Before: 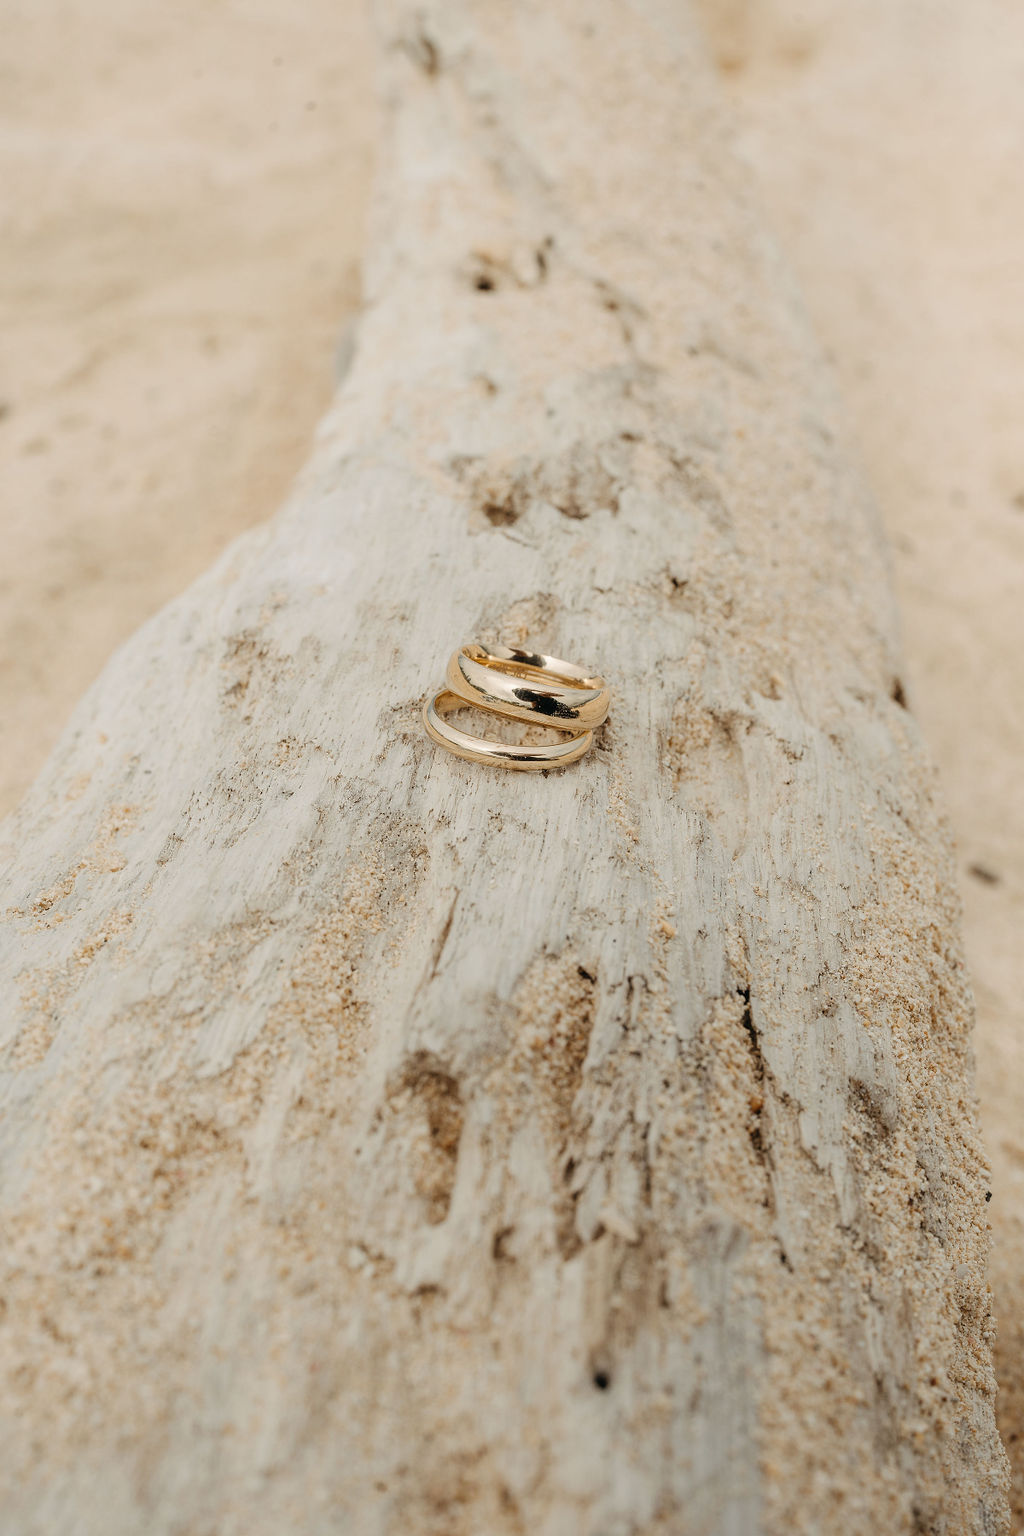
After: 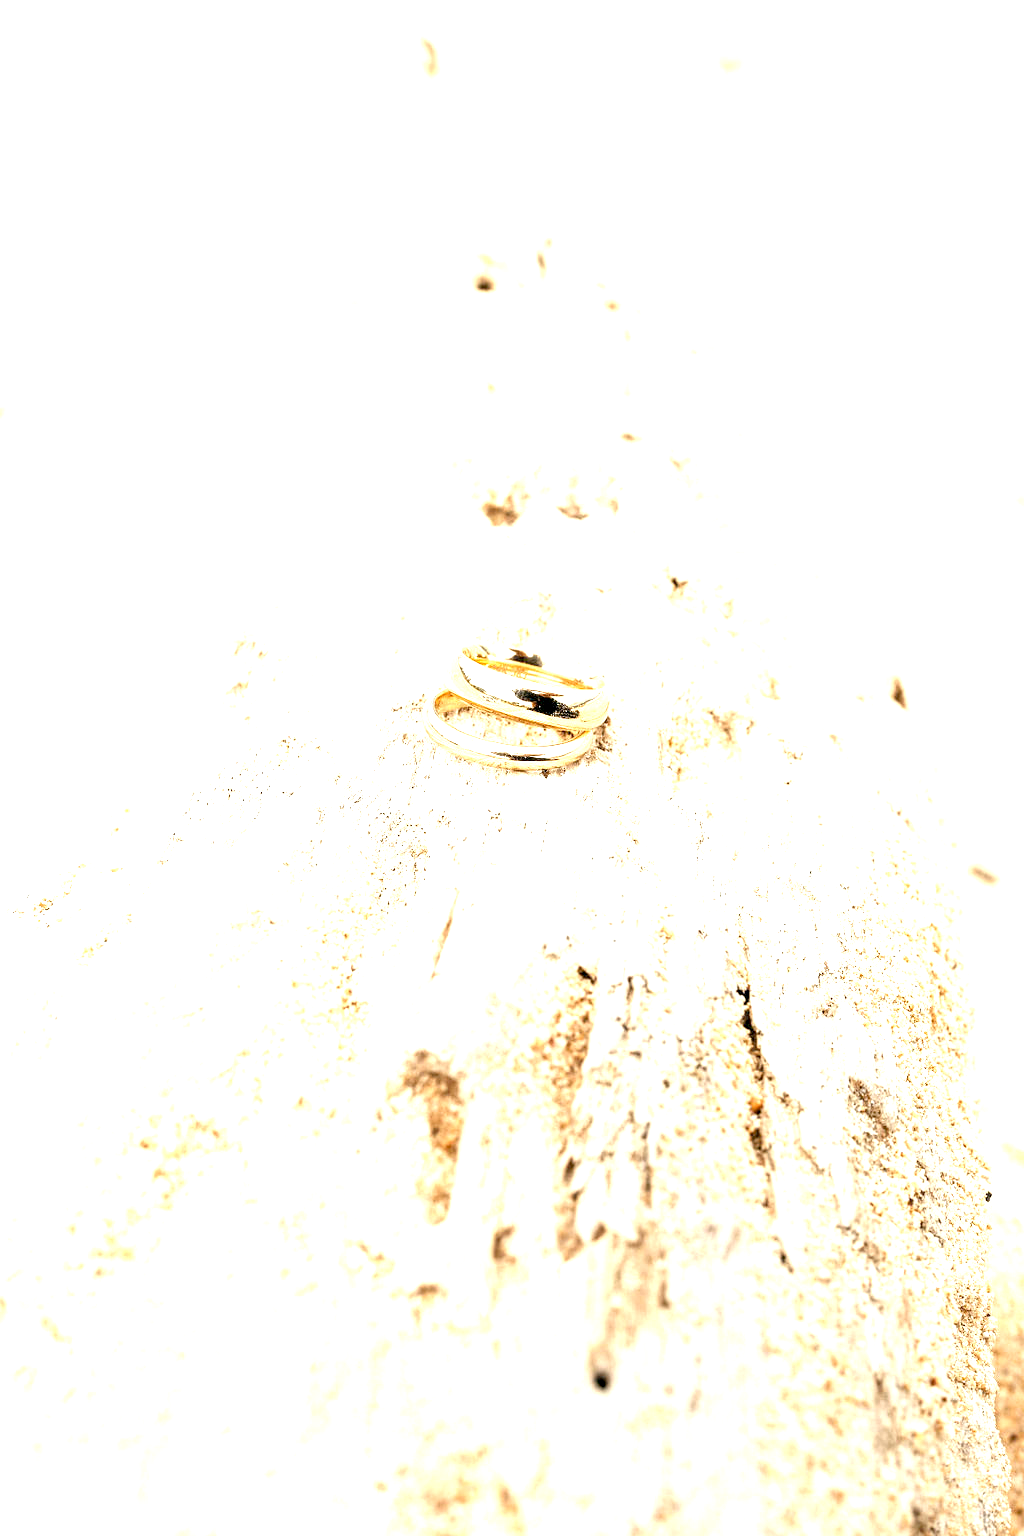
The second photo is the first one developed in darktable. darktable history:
exposure: black level correction 0.006, exposure 2.072 EV, compensate highlight preservation false
